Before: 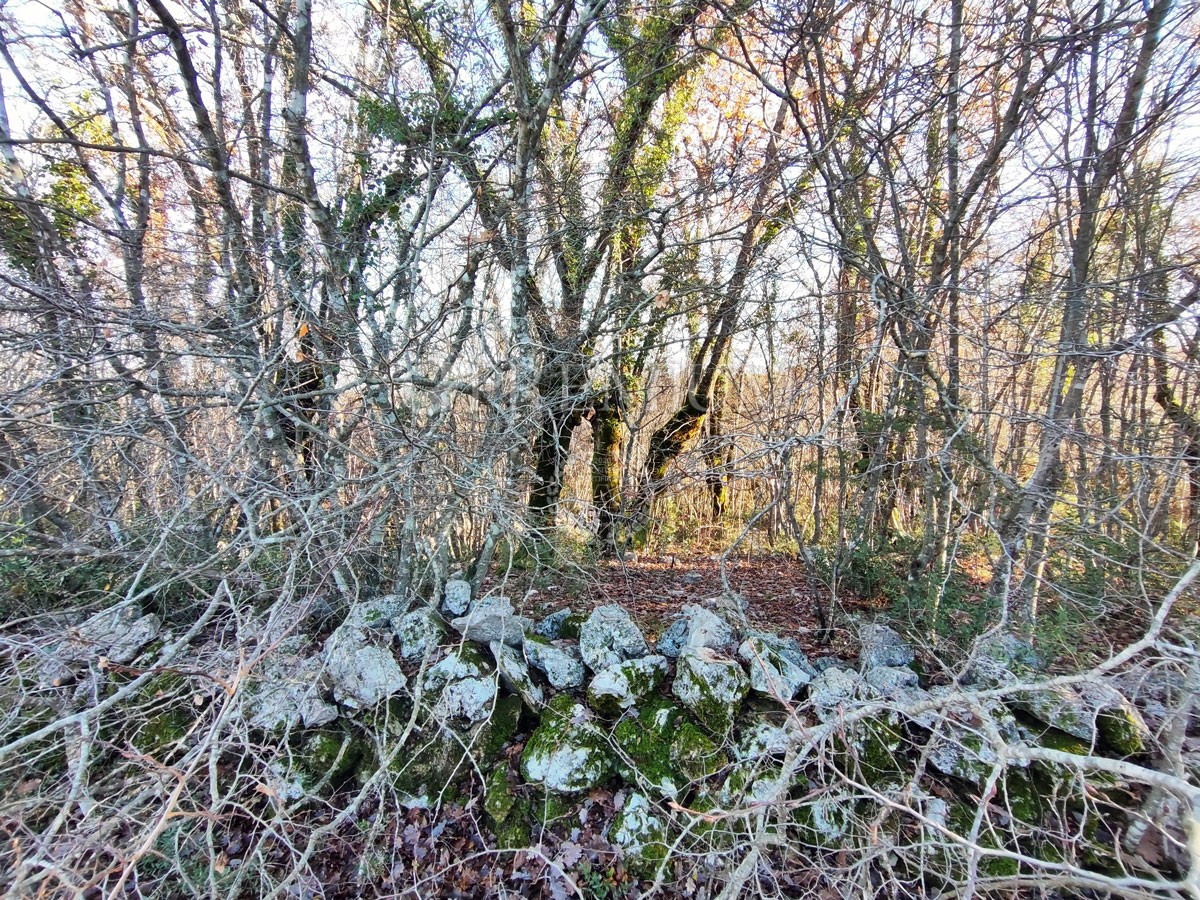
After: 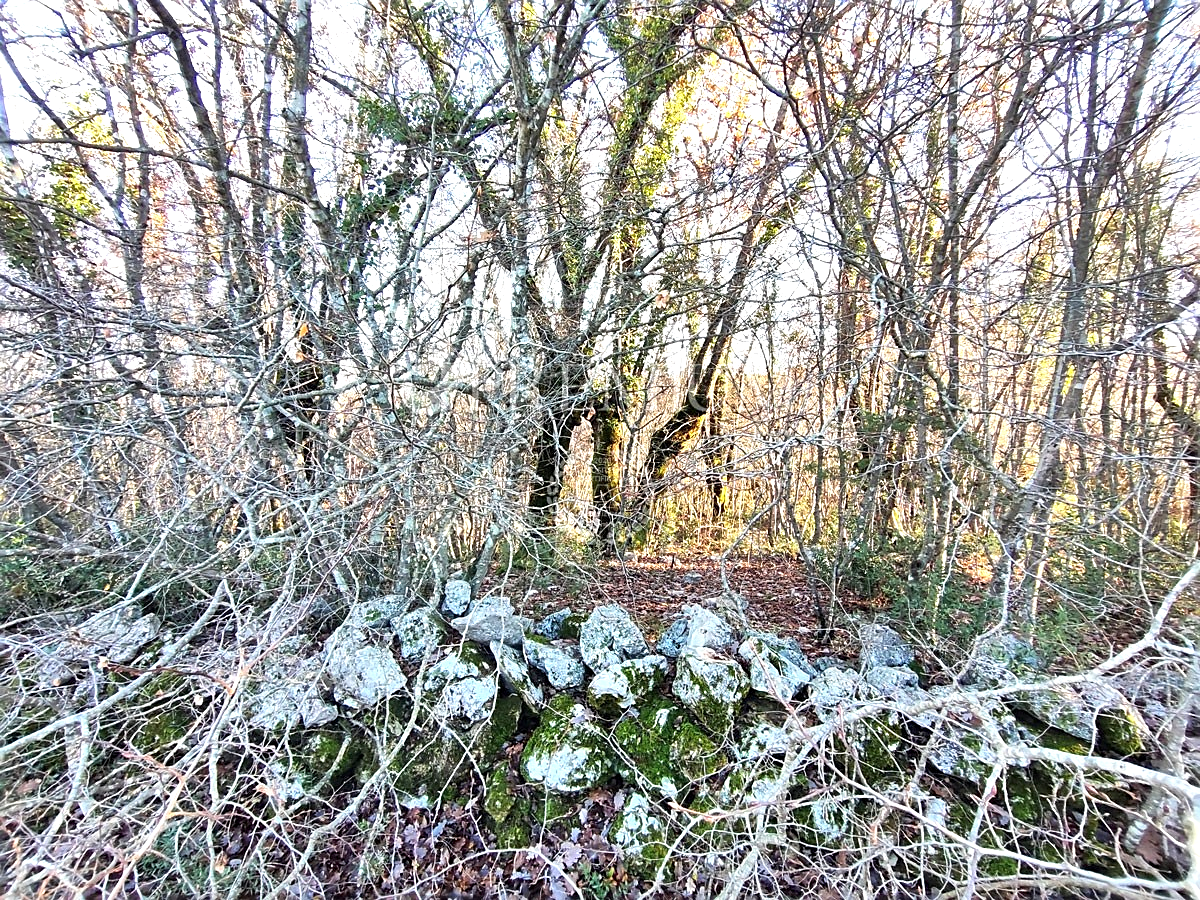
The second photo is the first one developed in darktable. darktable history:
exposure: exposure 0.649 EV, compensate exposure bias true, compensate highlight preservation false
sharpen: radius 1.973
